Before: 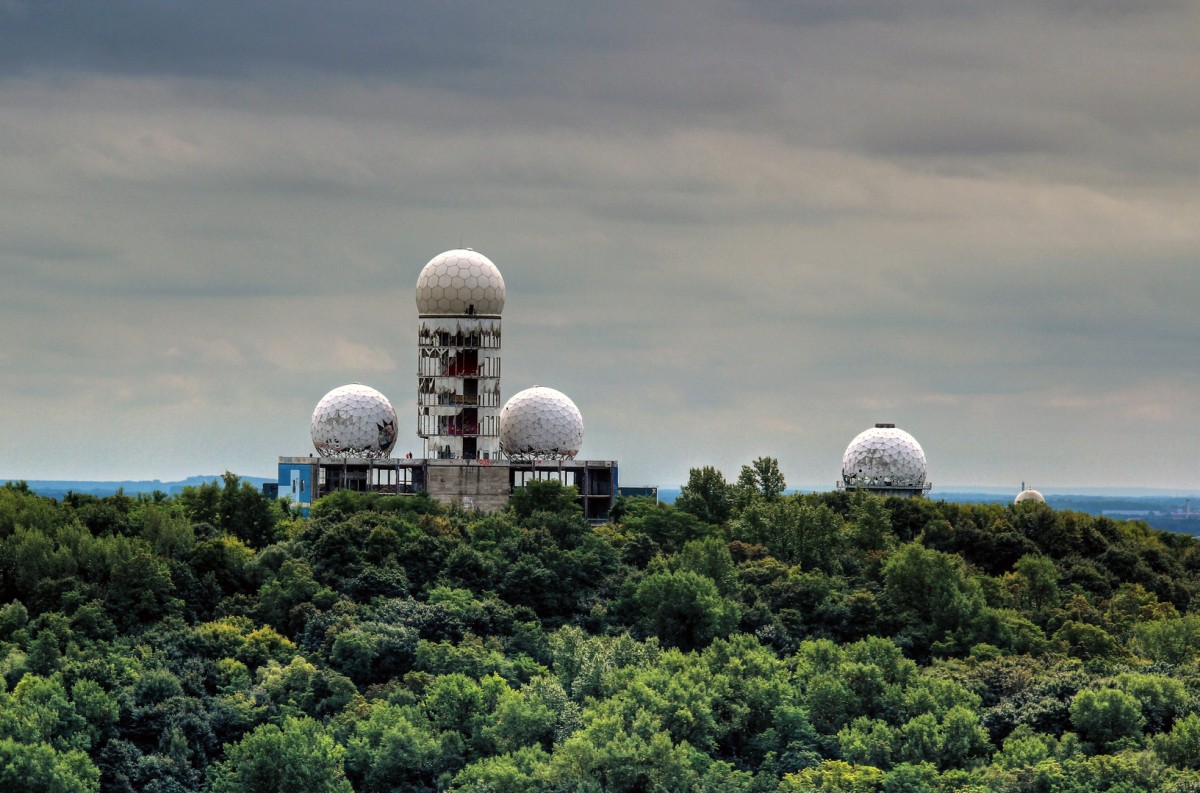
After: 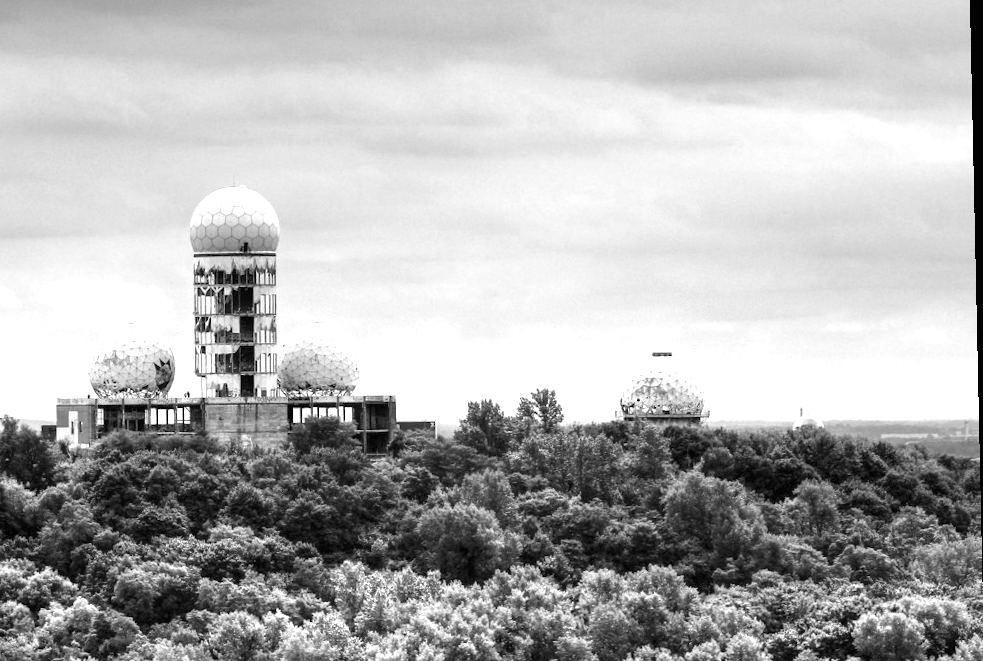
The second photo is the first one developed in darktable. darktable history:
exposure: black level correction 0, exposure 1.388 EV, compensate exposure bias true, compensate highlight preservation false
rotate and perspective: rotation -1.24°, automatic cropping off
crop: left 19.159%, top 9.58%, bottom 9.58%
contrast brightness saturation: saturation -1
